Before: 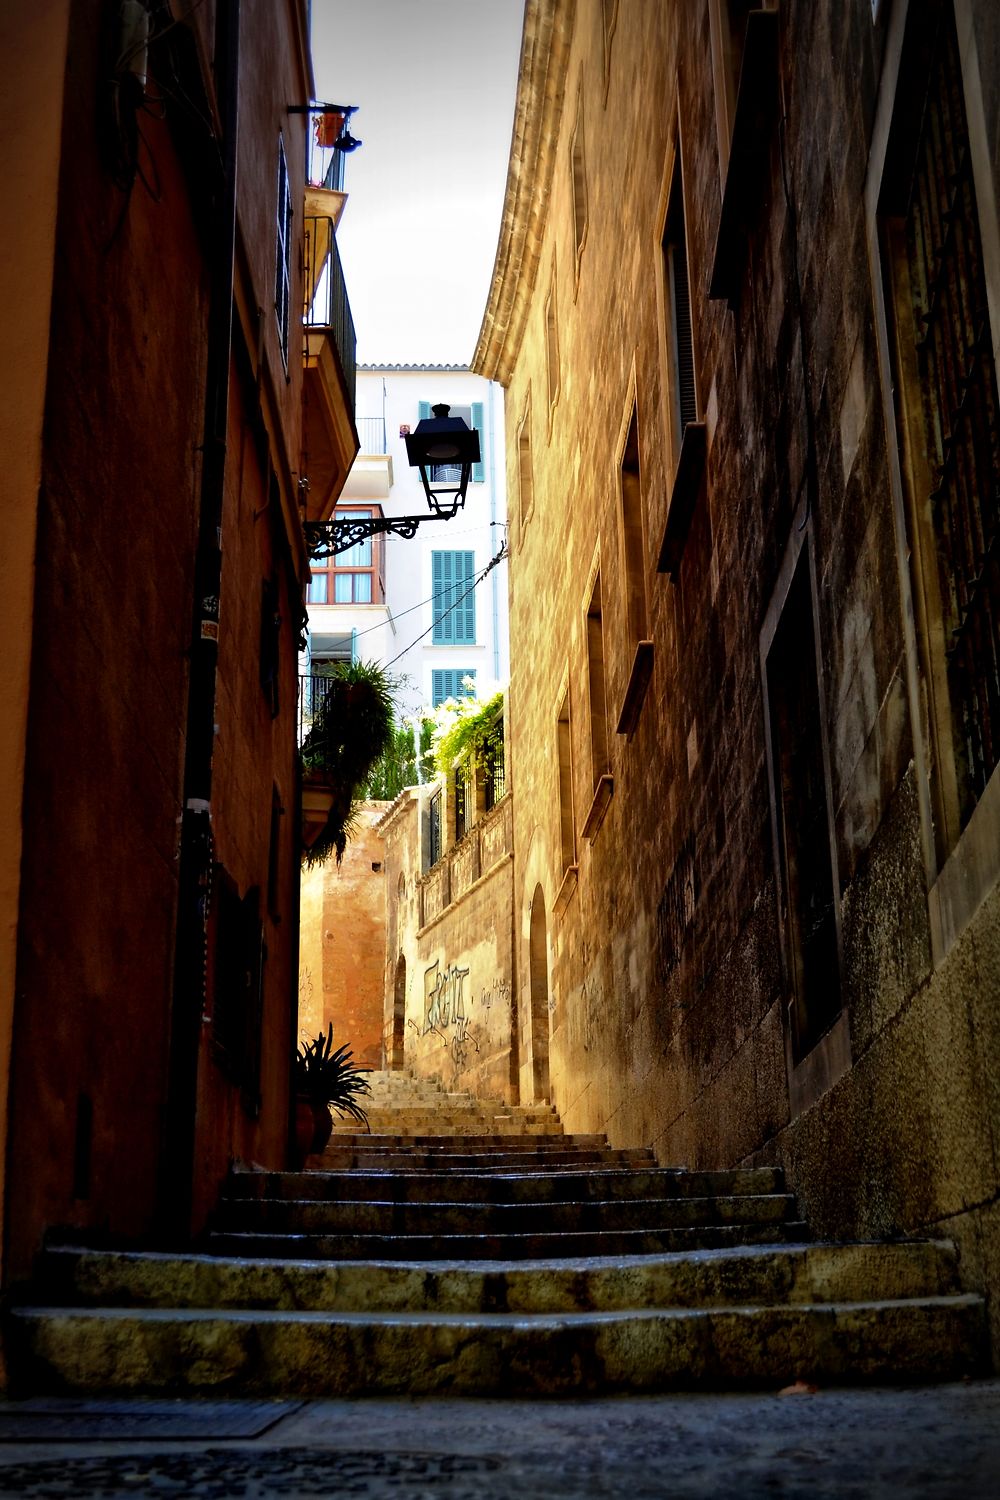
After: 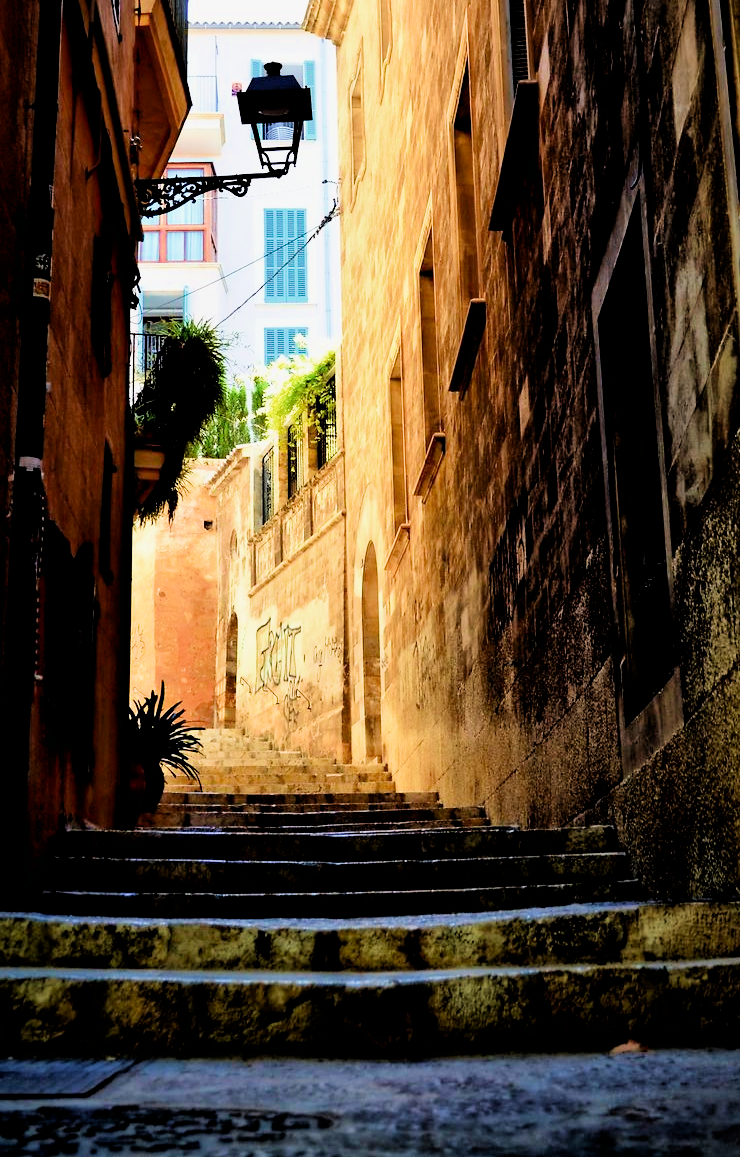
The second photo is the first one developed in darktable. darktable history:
crop: left 16.871%, top 22.857%, right 9.116%
exposure: black level correction 0.001, exposure 1.3 EV, compensate highlight preservation false
filmic rgb: black relative exposure -4.38 EV, white relative exposure 4.56 EV, hardness 2.37, contrast 1.05
velvia: strength 40%
